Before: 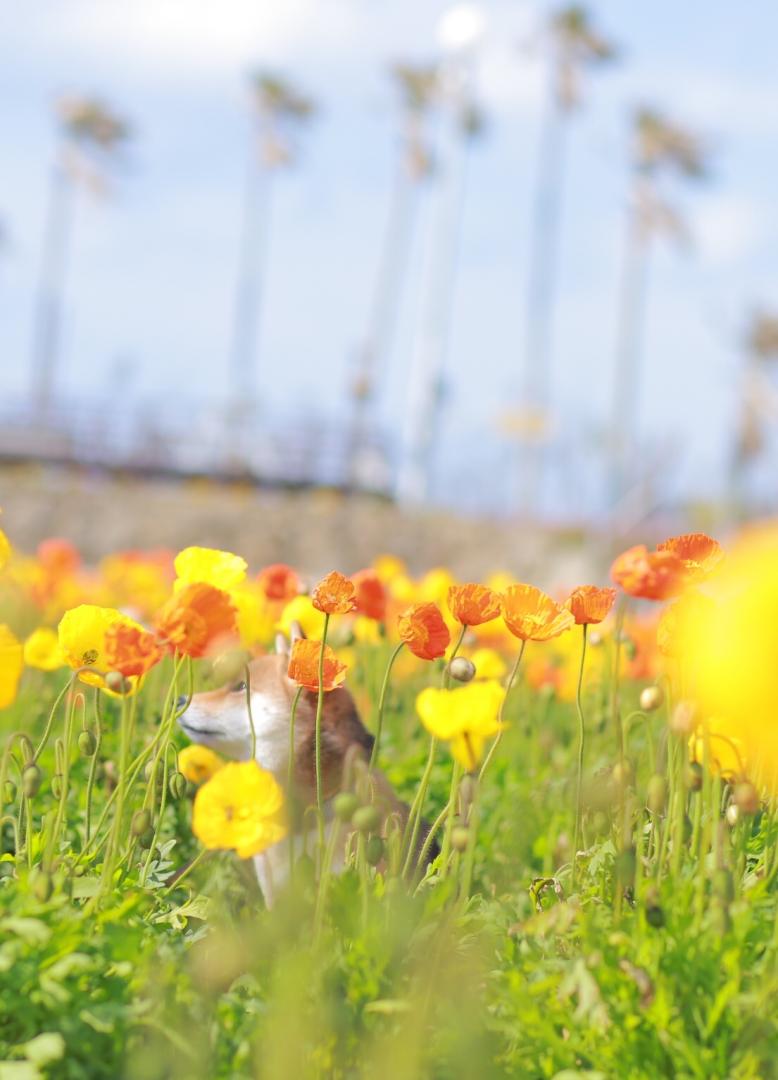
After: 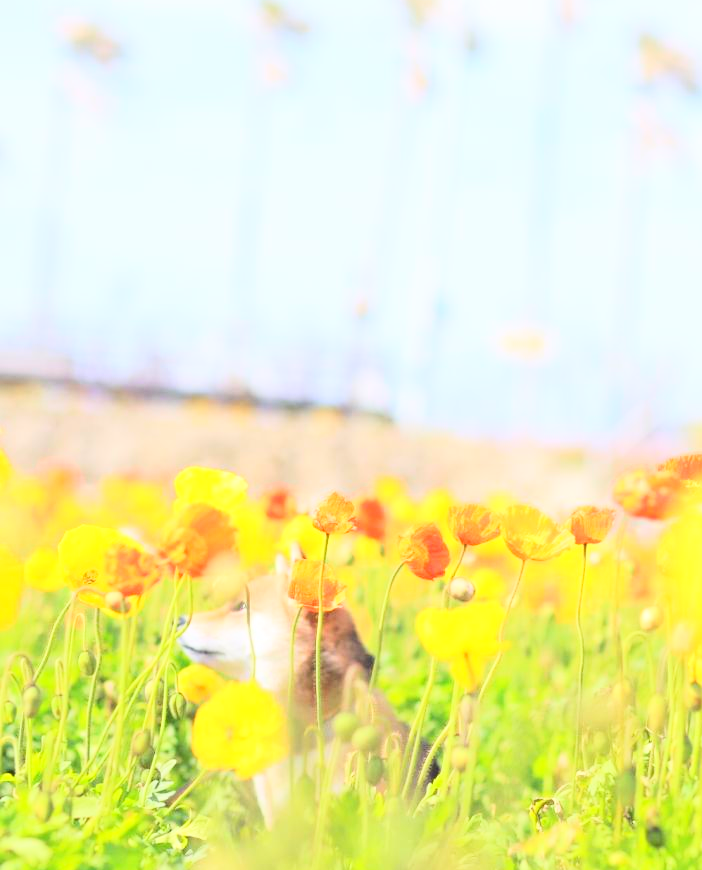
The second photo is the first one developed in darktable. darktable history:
crop: top 7.49%, right 9.717%, bottom 11.943%
base curve: curves: ch0 [(0, 0) (0.018, 0.026) (0.143, 0.37) (0.33, 0.731) (0.458, 0.853) (0.735, 0.965) (0.905, 0.986) (1, 1)]
